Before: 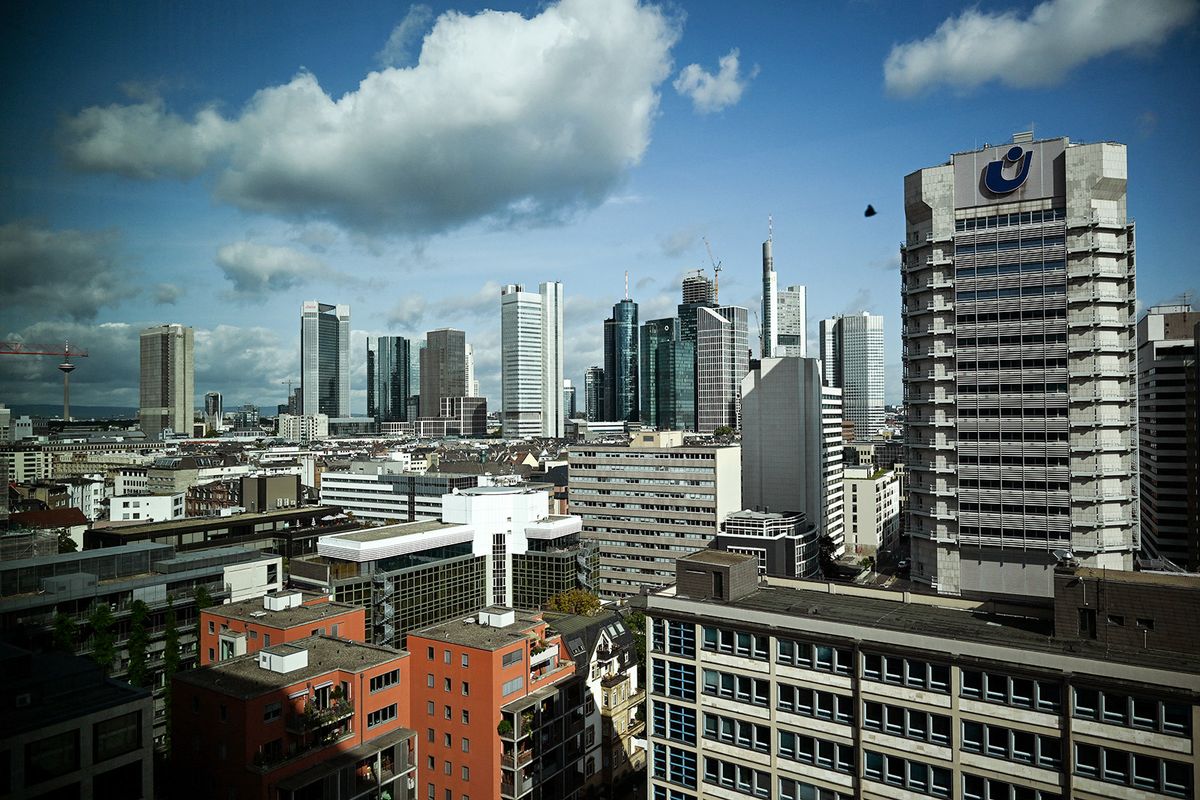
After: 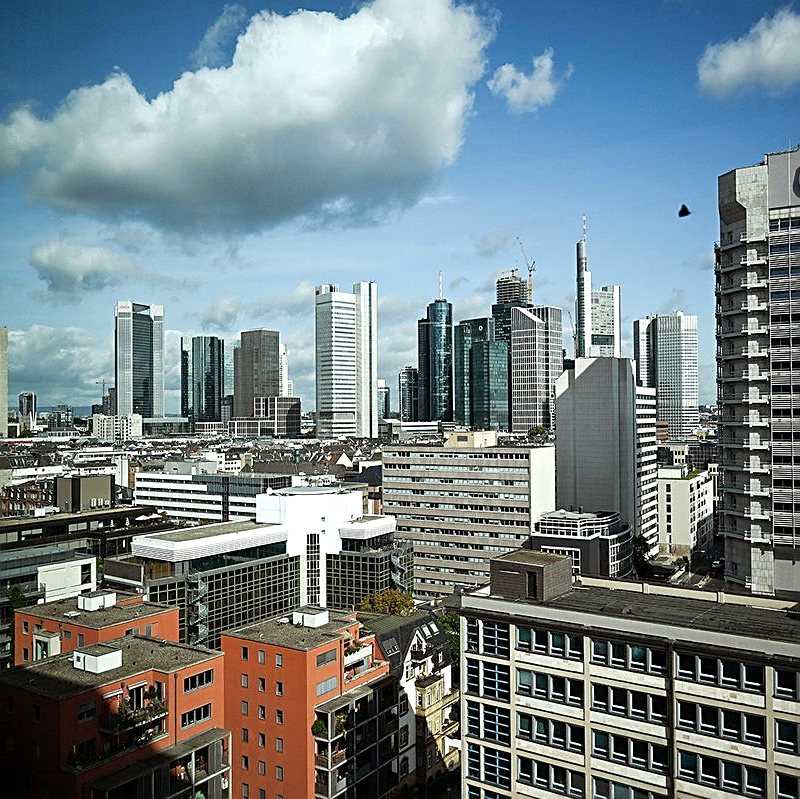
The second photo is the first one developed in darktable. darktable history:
exposure: exposure 0.207 EV, compensate highlight preservation false
sharpen: on, module defaults
crop and rotate: left 15.546%, right 17.787%
